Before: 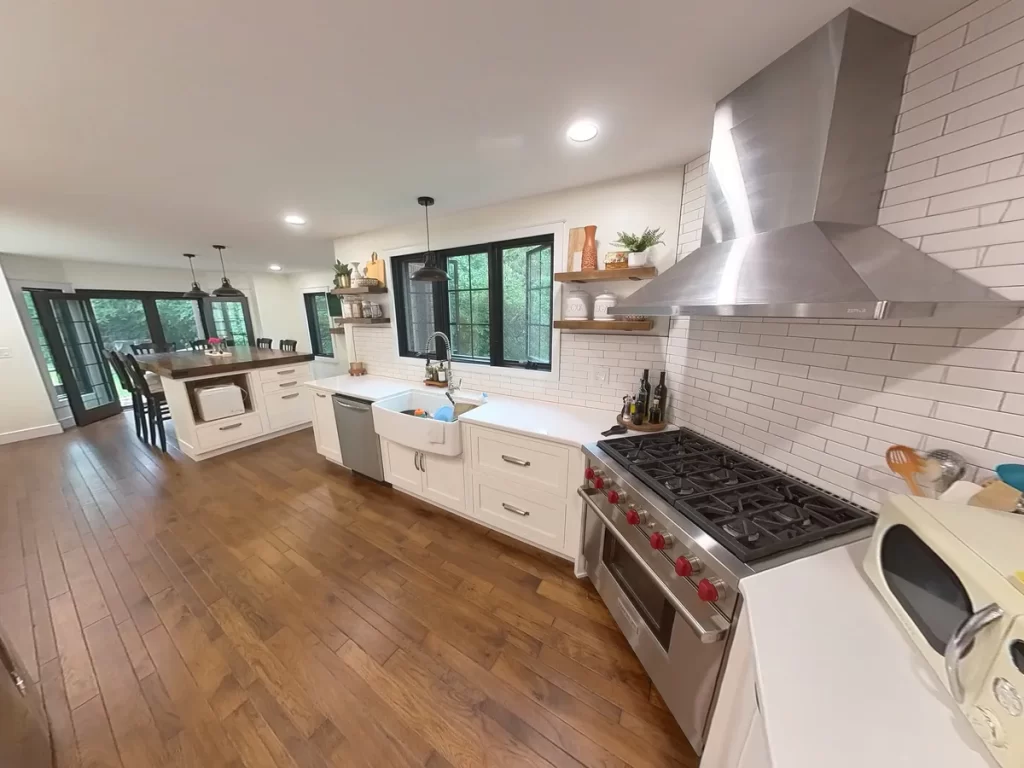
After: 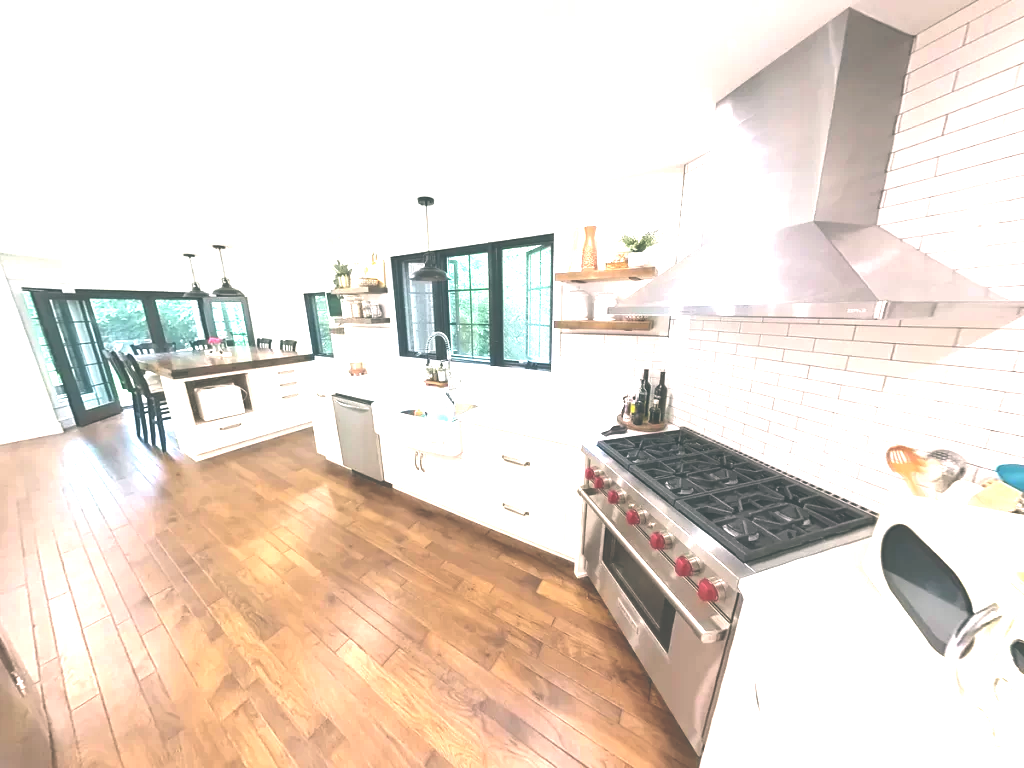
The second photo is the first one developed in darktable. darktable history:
color balance rgb: shadows lift › luminance -7.921%, shadows lift › chroma 2.368%, shadows lift › hue 163.87°, power › luminance -7.616%, power › chroma 1.102%, power › hue 215.69°, global offset › luminance 1.998%, perceptual saturation grading › global saturation 0.318%, global vibrance 25.117%, contrast 20.169%
exposure: black level correction -0.023, exposure 1.397 EV, compensate exposure bias true, compensate highlight preservation false
